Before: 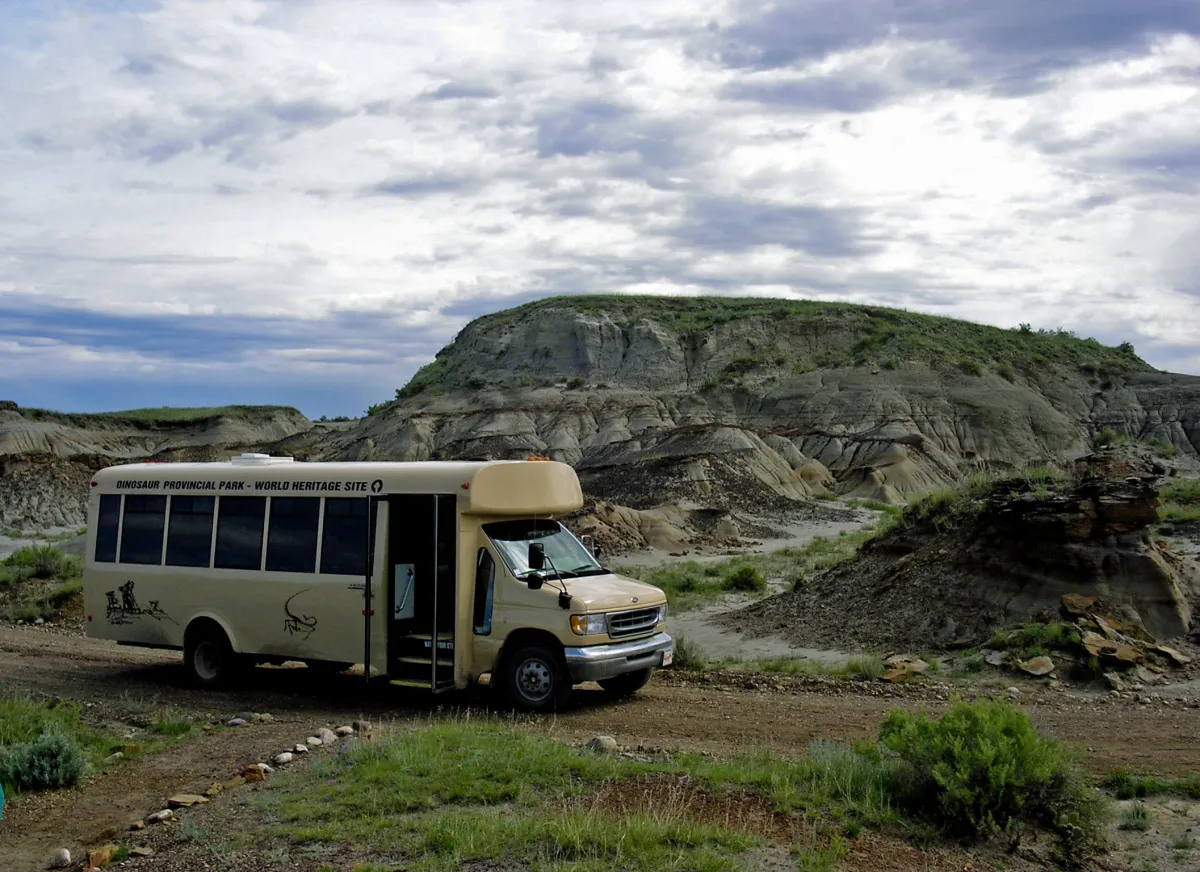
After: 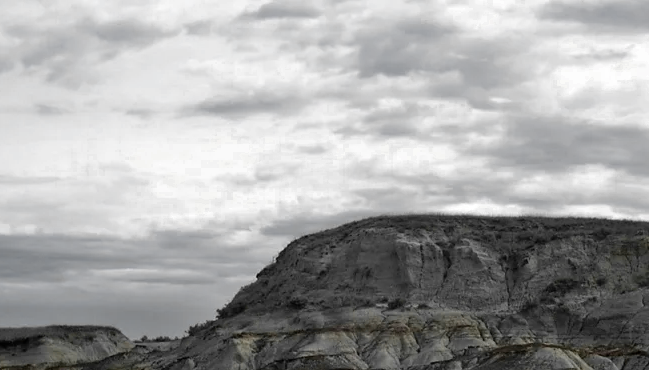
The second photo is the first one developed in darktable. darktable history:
crop: left 14.919%, top 9.267%, right 30.929%, bottom 48.188%
color zones: curves: ch0 [(0.035, 0.242) (0.25, 0.5) (0.384, 0.214) (0.488, 0.255) (0.75, 0.5)]; ch1 [(0.063, 0.379) (0.25, 0.5) (0.354, 0.201) (0.489, 0.085) (0.729, 0.271)]; ch2 [(0.25, 0.5) (0.38, 0.517) (0.442, 0.51) (0.735, 0.456)], mix 100.84%
